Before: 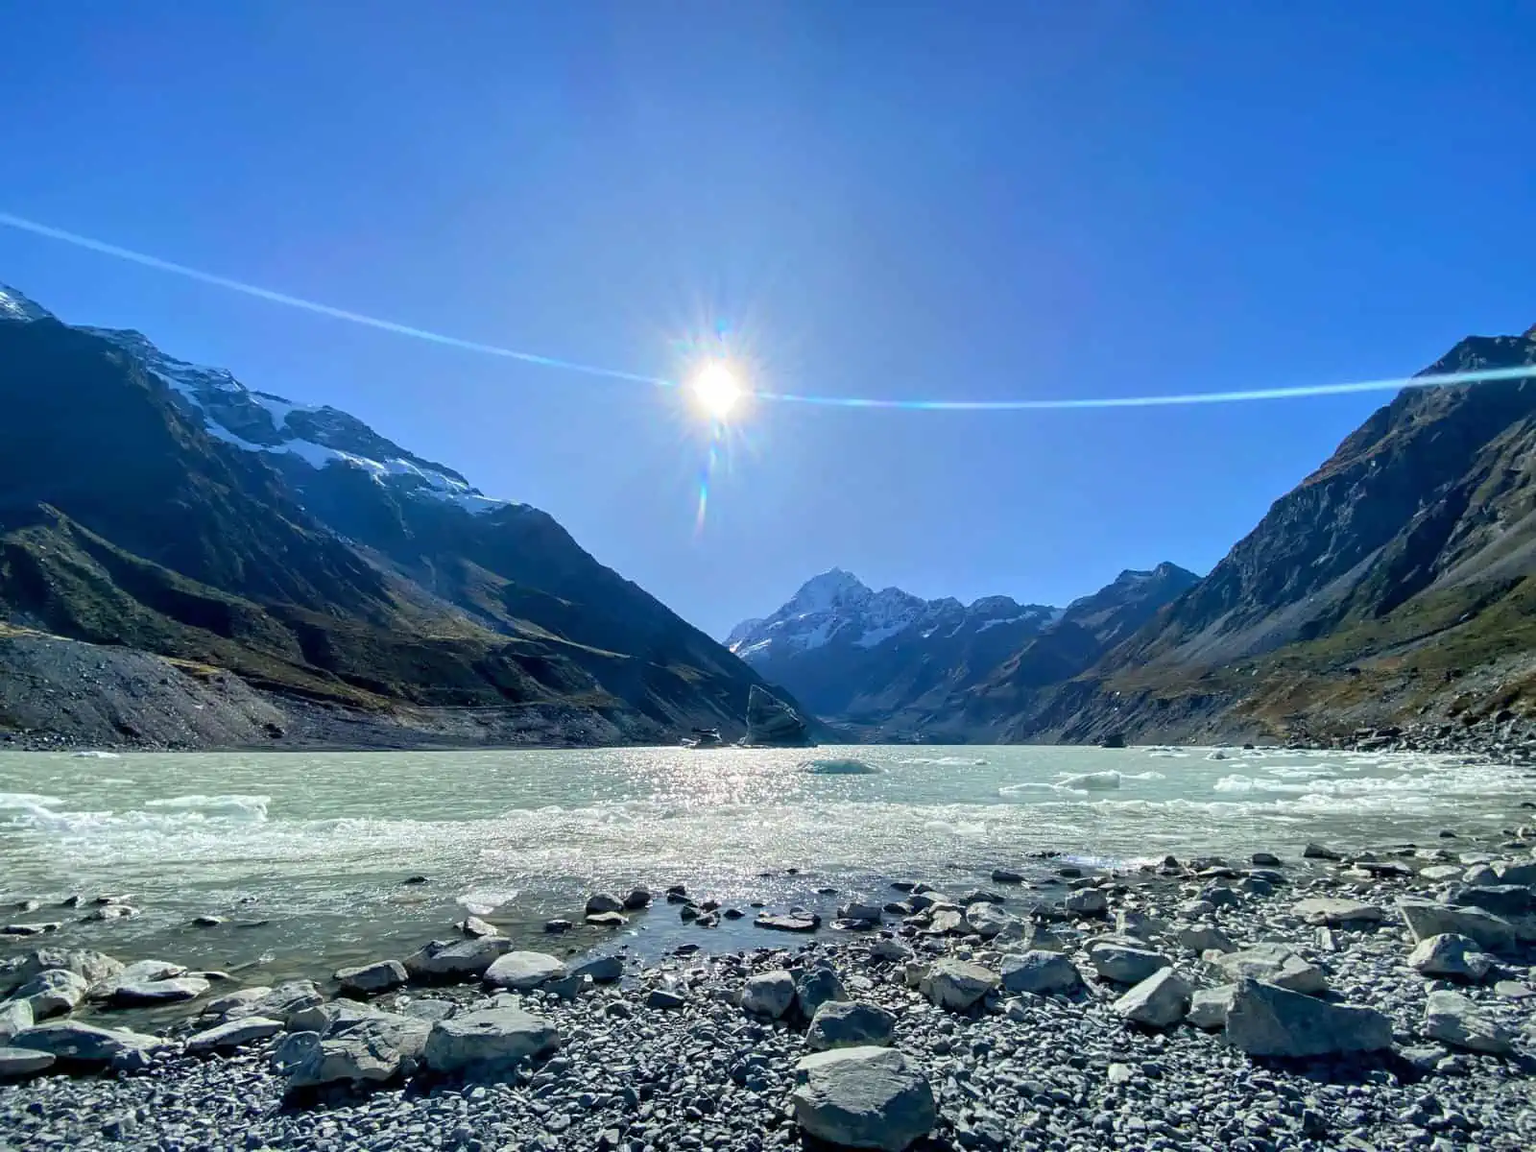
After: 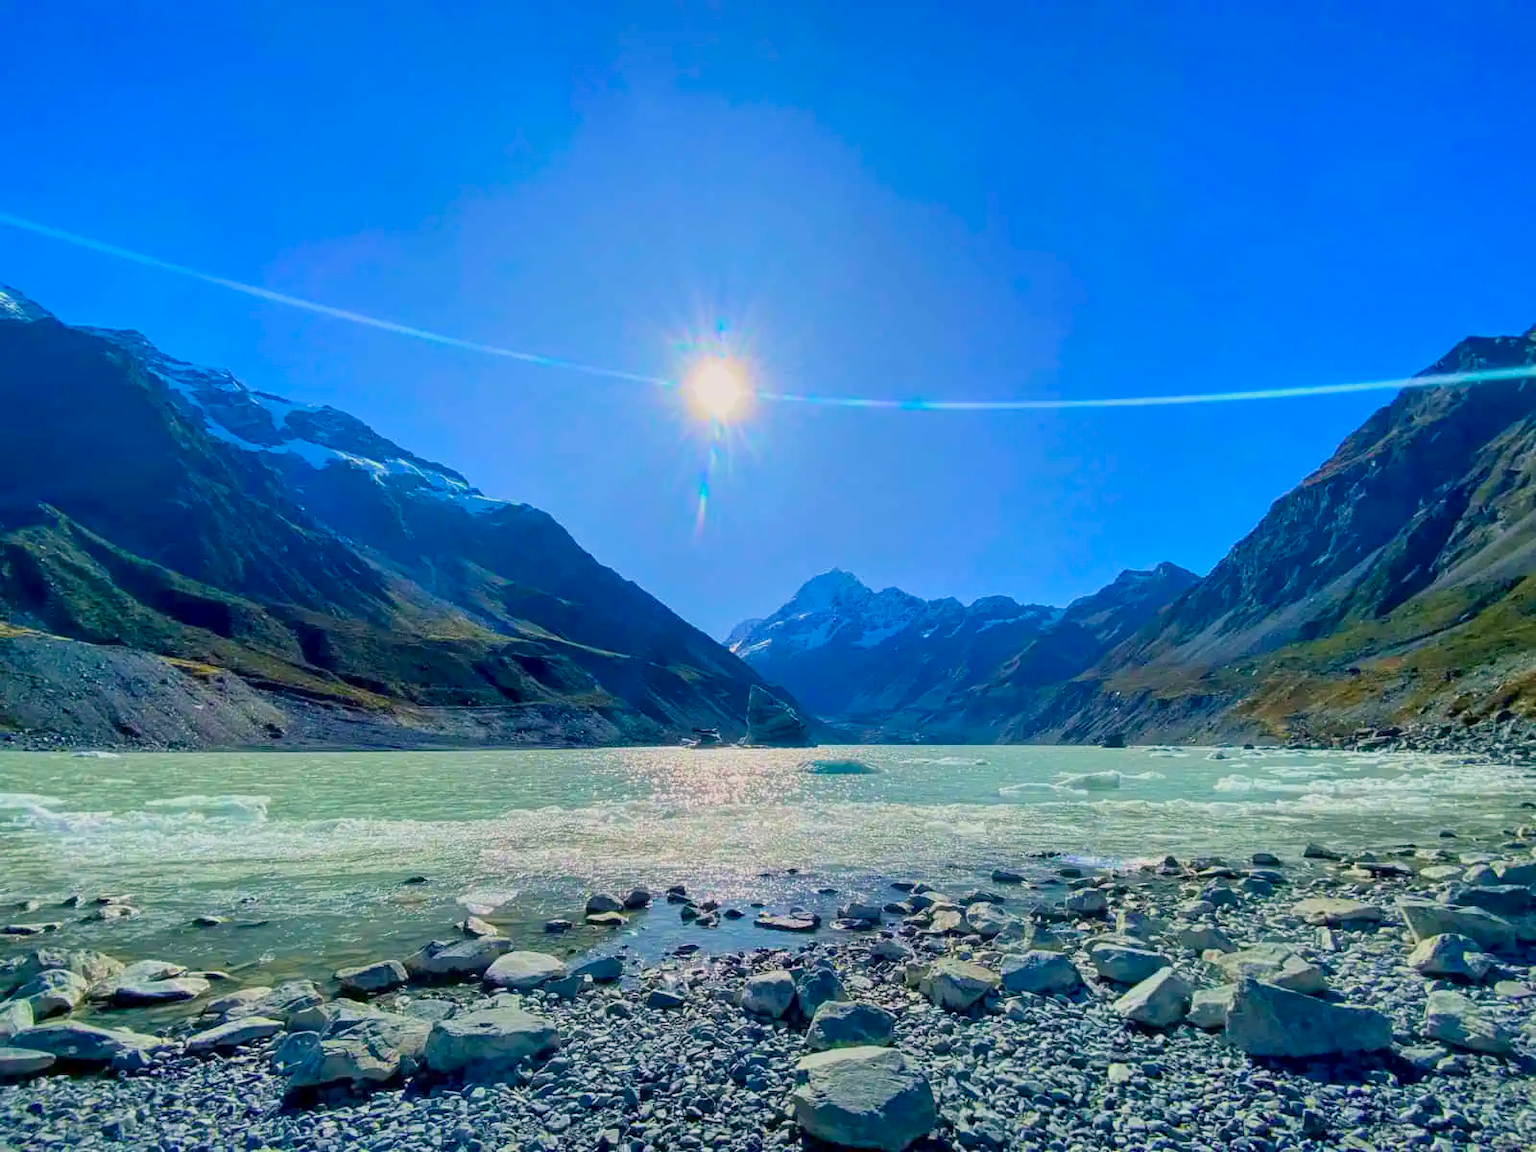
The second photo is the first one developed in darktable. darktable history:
color balance rgb: highlights gain › luminance 7.495%, highlights gain › chroma 0.885%, highlights gain › hue 50.03°, perceptual saturation grading › global saturation 40.021%, global vibrance 24.25%, contrast -24.676%
local contrast: highlights 105%, shadows 102%, detail 119%, midtone range 0.2
velvia: on, module defaults
